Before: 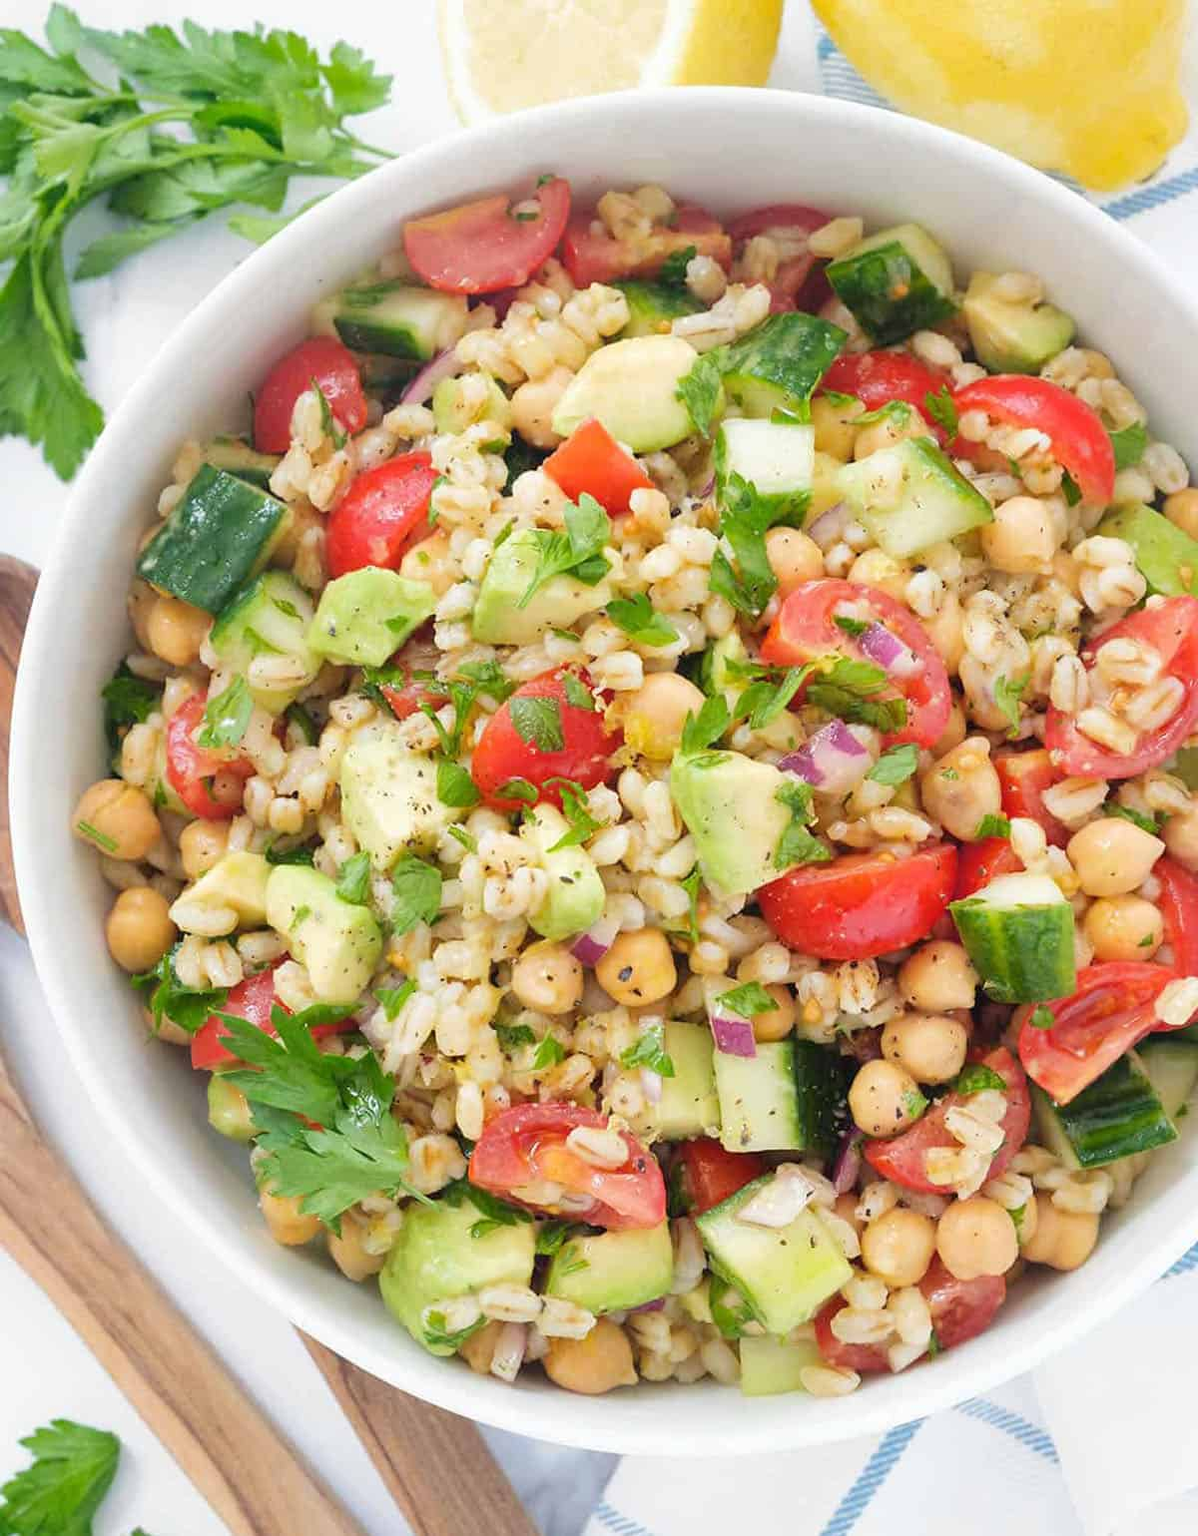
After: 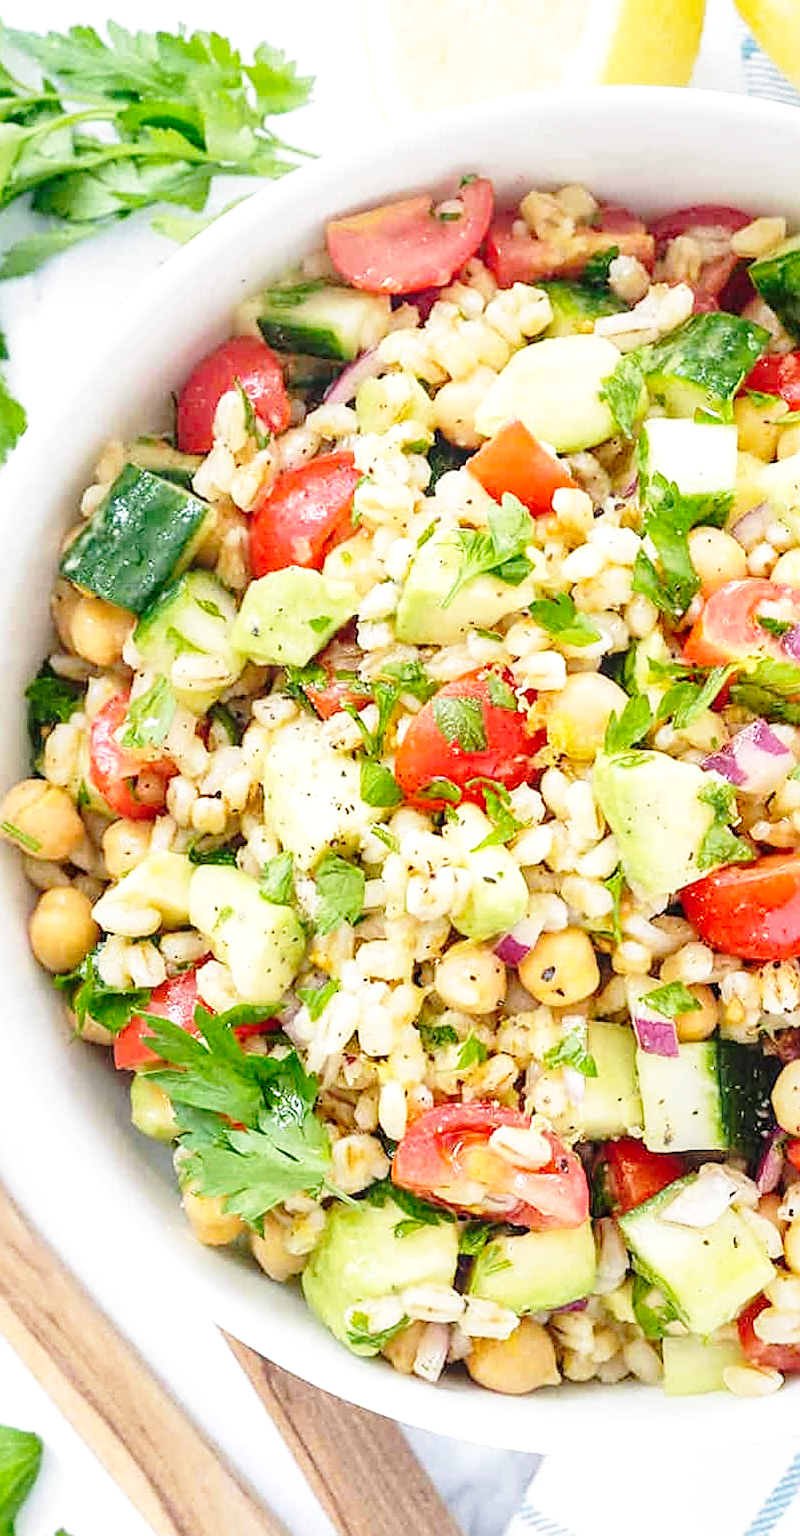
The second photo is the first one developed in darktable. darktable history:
sharpen: on, module defaults
base curve: curves: ch0 [(0, 0) (0.028, 0.03) (0.121, 0.232) (0.46, 0.748) (0.859, 0.968) (1, 1)], preserve colors none
crop and rotate: left 6.461%, right 26.7%
local contrast: detail 130%
